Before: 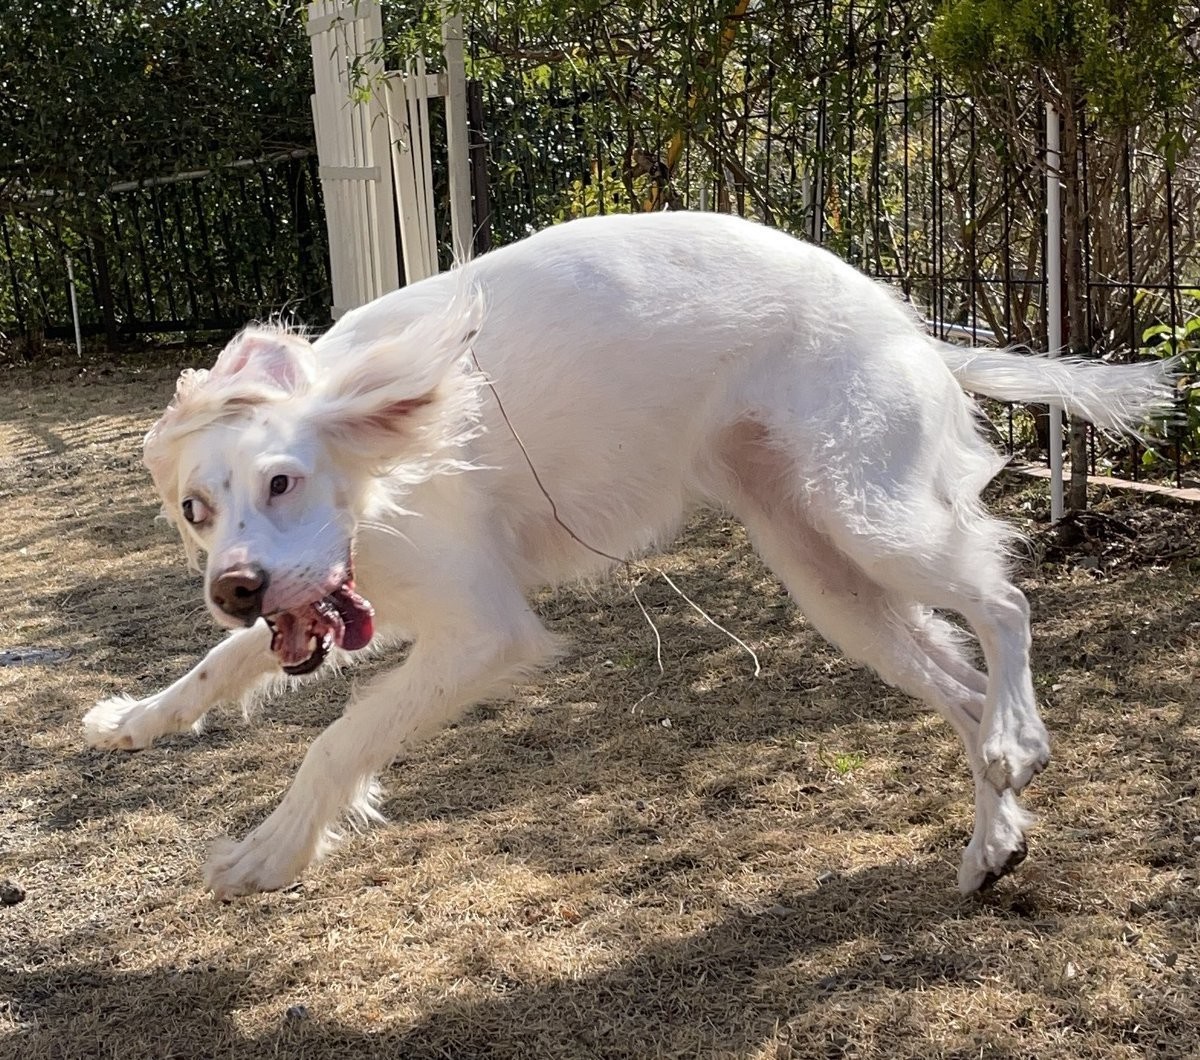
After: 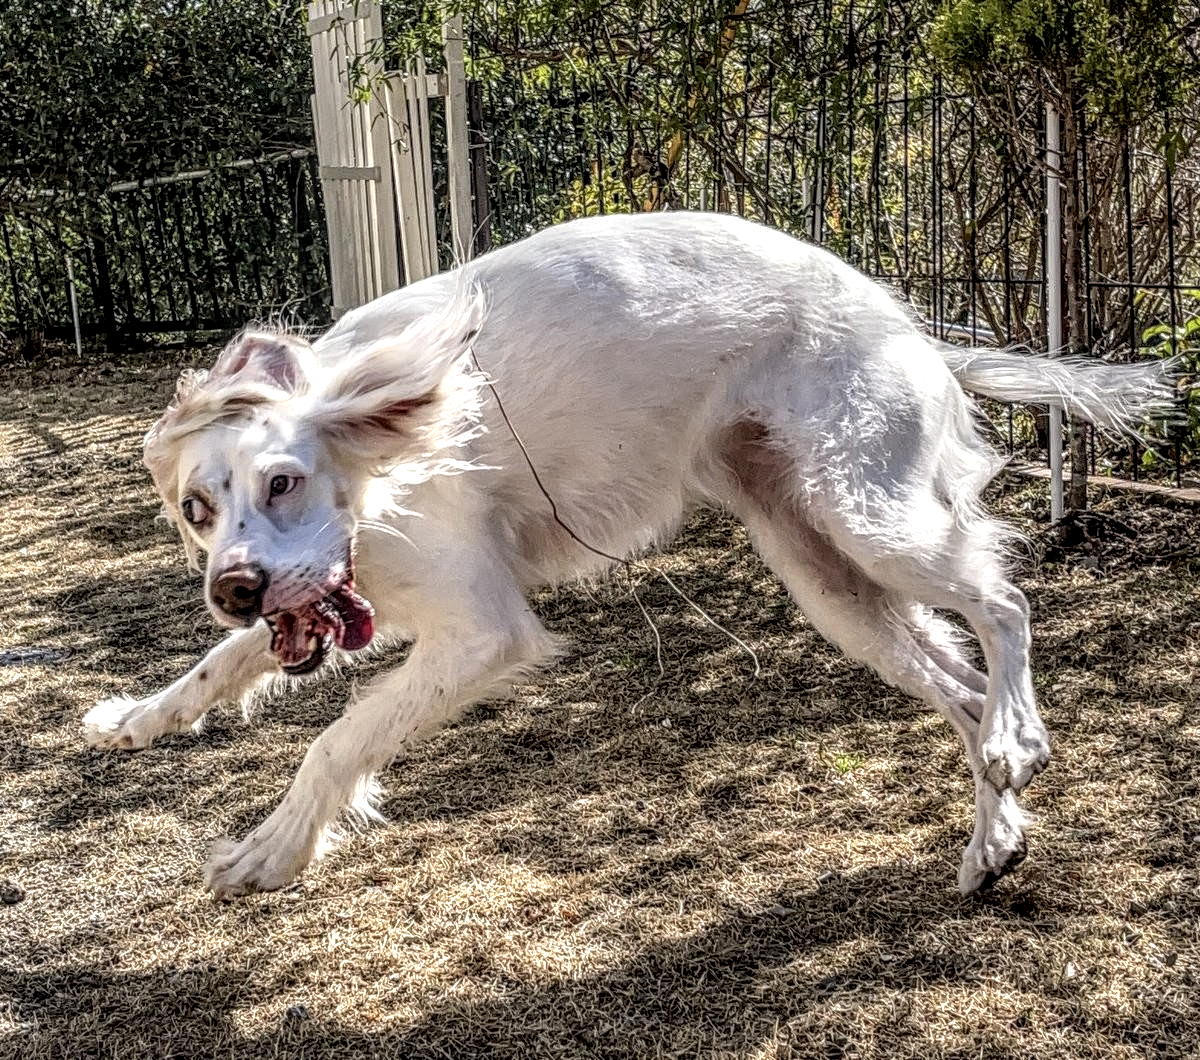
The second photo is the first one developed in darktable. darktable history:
local contrast: highlights 4%, shadows 0%, detail 300%, midtone range 0.302
